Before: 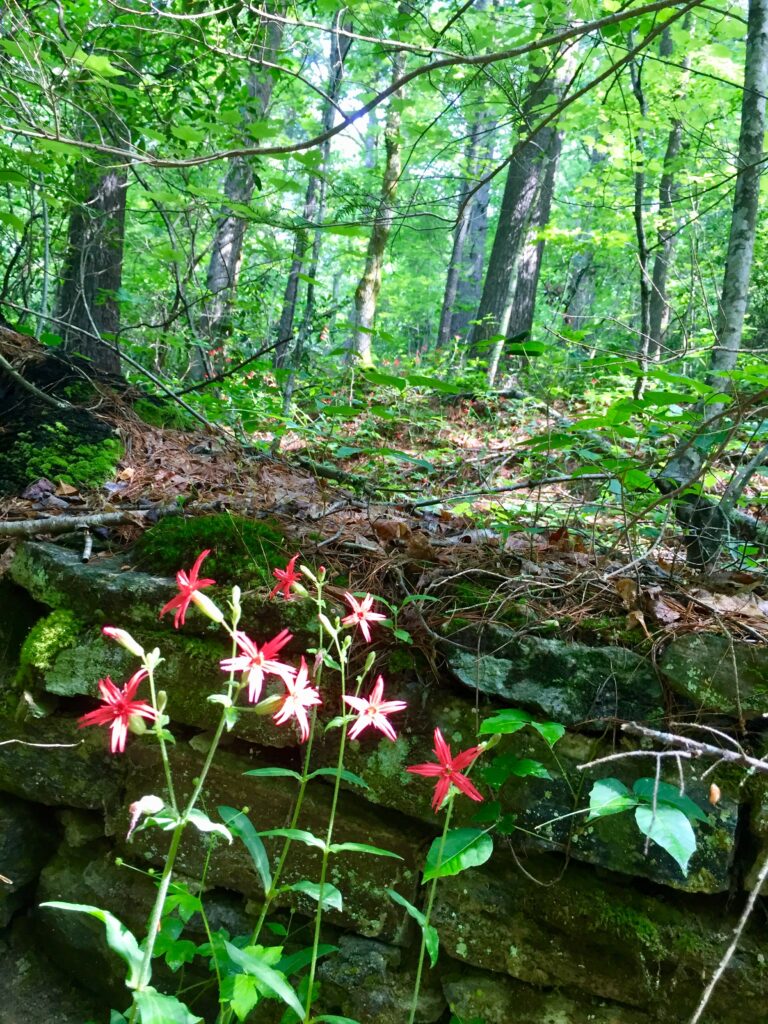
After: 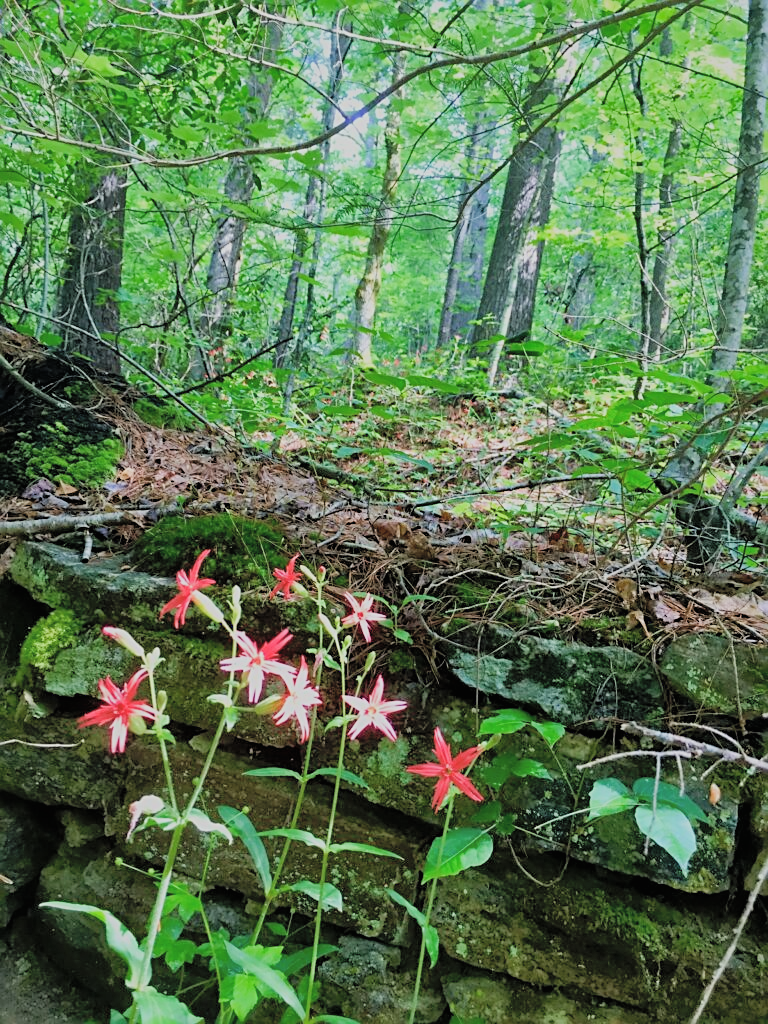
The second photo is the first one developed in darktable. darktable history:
contrast brightness saturation: brightness 0.13
shadows and highlights: on, module defaults
filmic rgb: black relative exposure -7.65 EV, white relative exposure 4.56 EV, hardness 3.61
sharpen: on, module defaults
